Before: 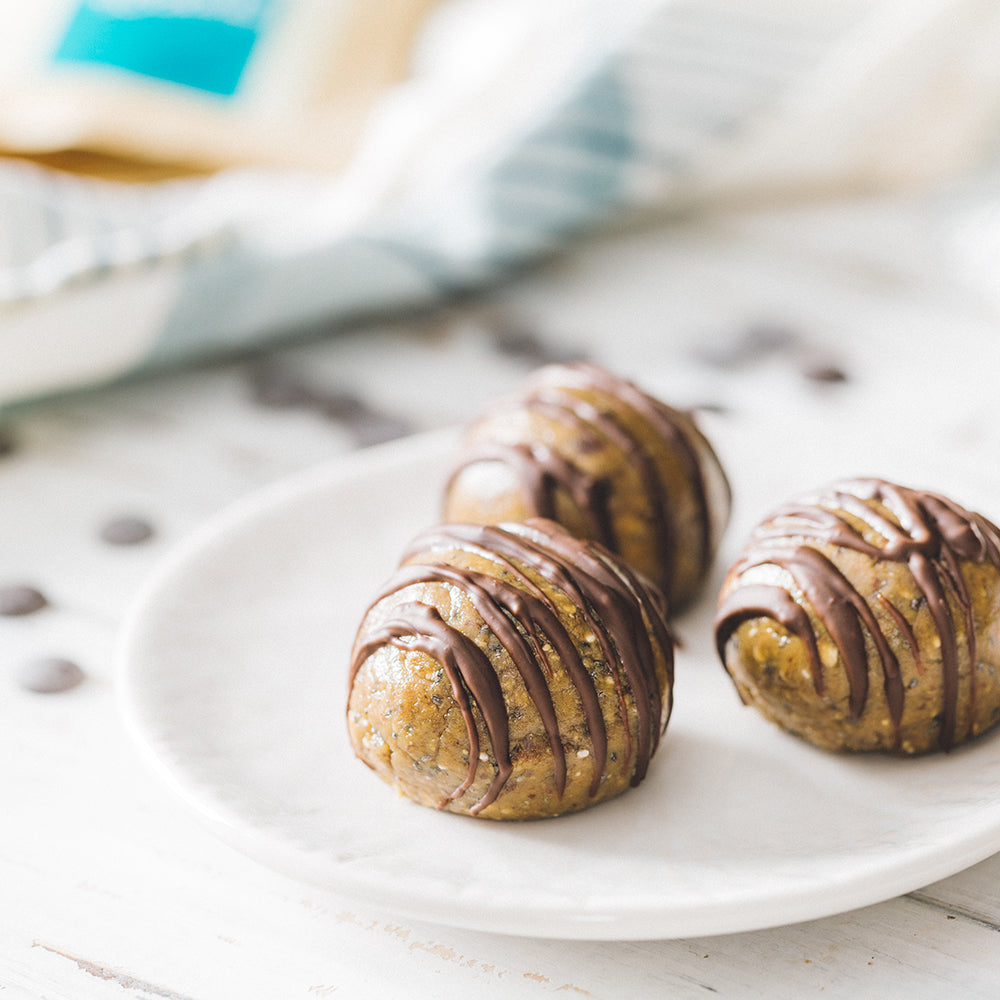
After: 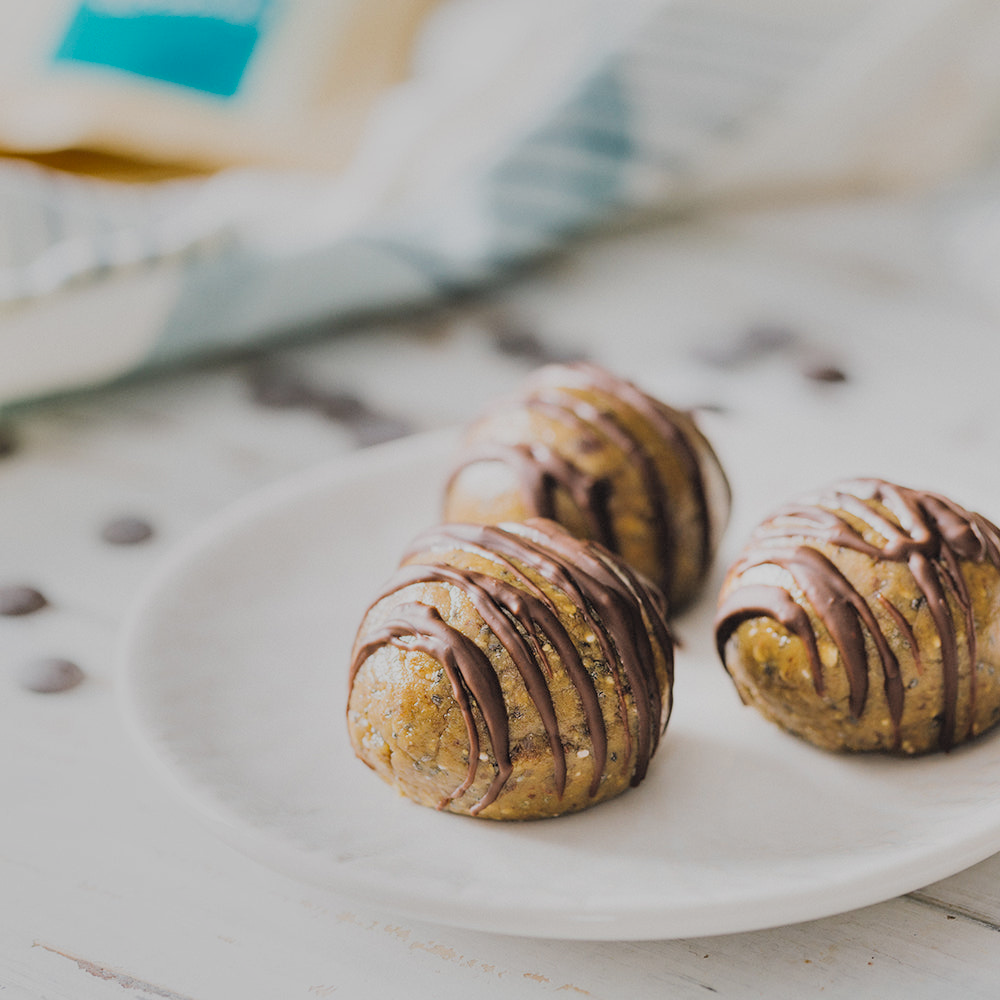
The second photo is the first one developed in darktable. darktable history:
filmic rgb: black relative exposure -7.65 EV, white relative exposure 4.56 EV, hardness 3.61, color science v6 (2022)
shadows and highlights: soften with gaussian
